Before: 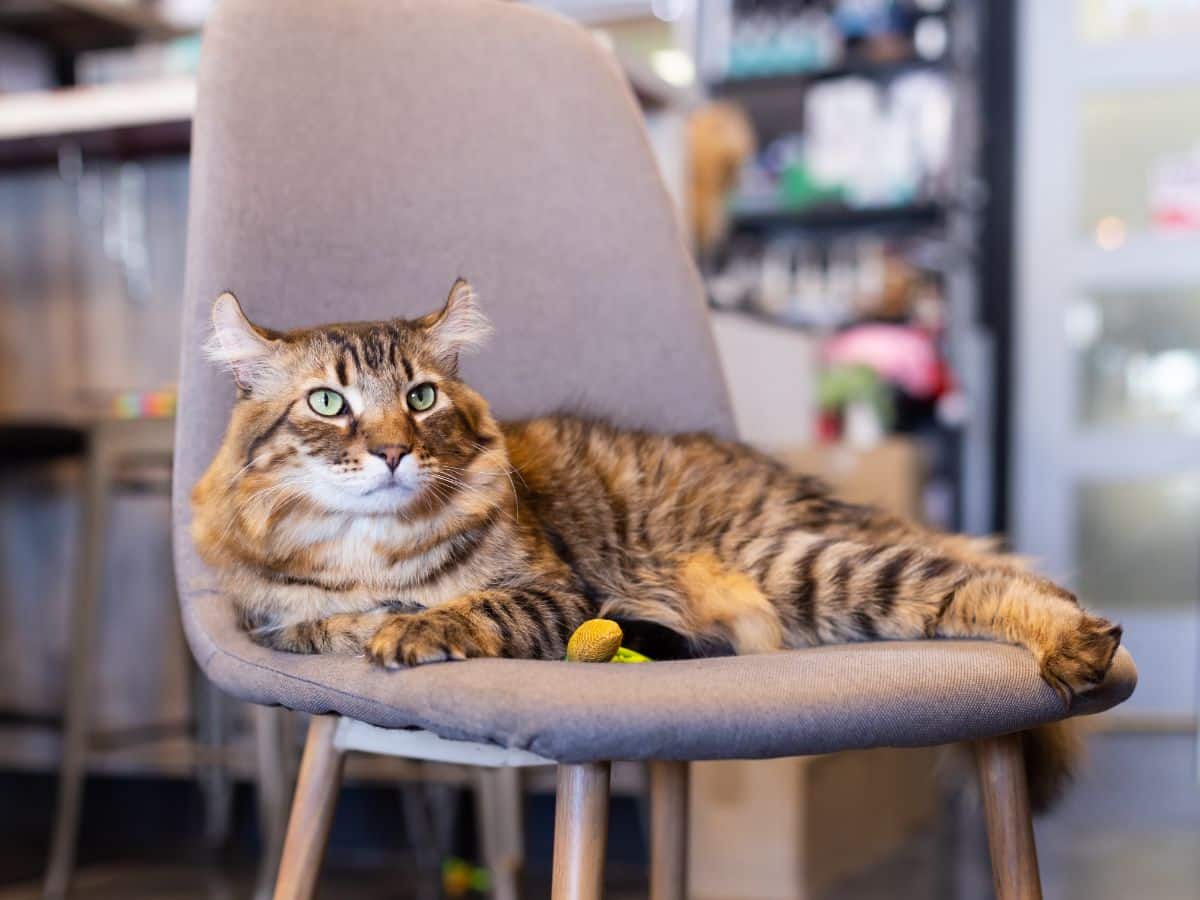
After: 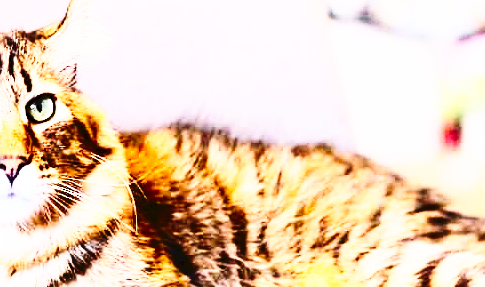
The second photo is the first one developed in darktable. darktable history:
exposure: black level correction 0.002, exposure -0.1 EV, compensate highlight preservation false
crop: left 31.751%, top 32.172%, right 27.8%, bottom 35.83%
rotate and perspective: crop left 0, crop top 0
sharpen: on, module defaults
tone curve: curves: ch0 [(0, 0) (0.003, 0.047) (0.011, 0.047) (0.025, 0.049) (0.044, 0.051) (0.069, 0.055) (0.1, 0.066) (0.136, 0.089) (0.177, 0.12) (0.224, 0.155) (0.277, 0.205) (0.335, 0.281) (0.399, 0.37) (0.468, 0.47) (0.543, 0.574) (0.623, 0.687) (0.709, 0.801) (0.801, 0.89) (0.898, 0.963) (1, 1)], preserve colors none
base curve: curves: ch0 [(0, 0) (0.012, 0.01) (0.073, 0.168) (0.31, 0.711) (0.645, 0.957) (1, 1)], preserve colors none
contrast brightness saturation: contrast 0.4, brightness 0.1, saturation 0.21
